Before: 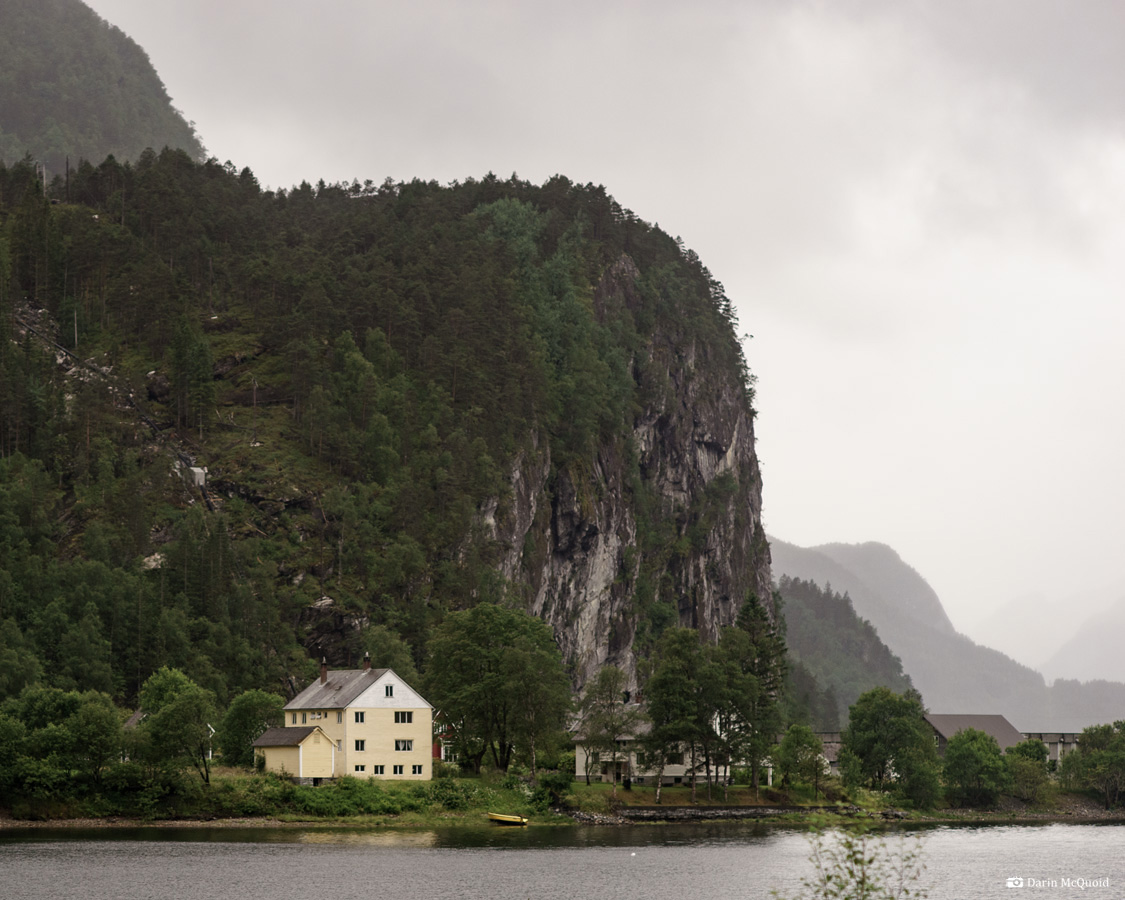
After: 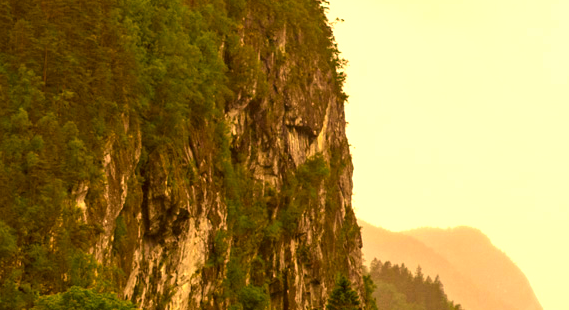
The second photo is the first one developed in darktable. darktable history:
color correction: highlights a* 10.92, highlights b* 30.01, shadows a* 2.73, shadows b* 17.18, saturation 1.76
crop: left 36.366%, top 35.172%, right 12.967%, bottom 30.315%
exposure: black level correction 0, exposure 0.89 EV, compensate highlight preservation false
local contrast: highlights 24%, shadows 78%, midtone range 0.748
